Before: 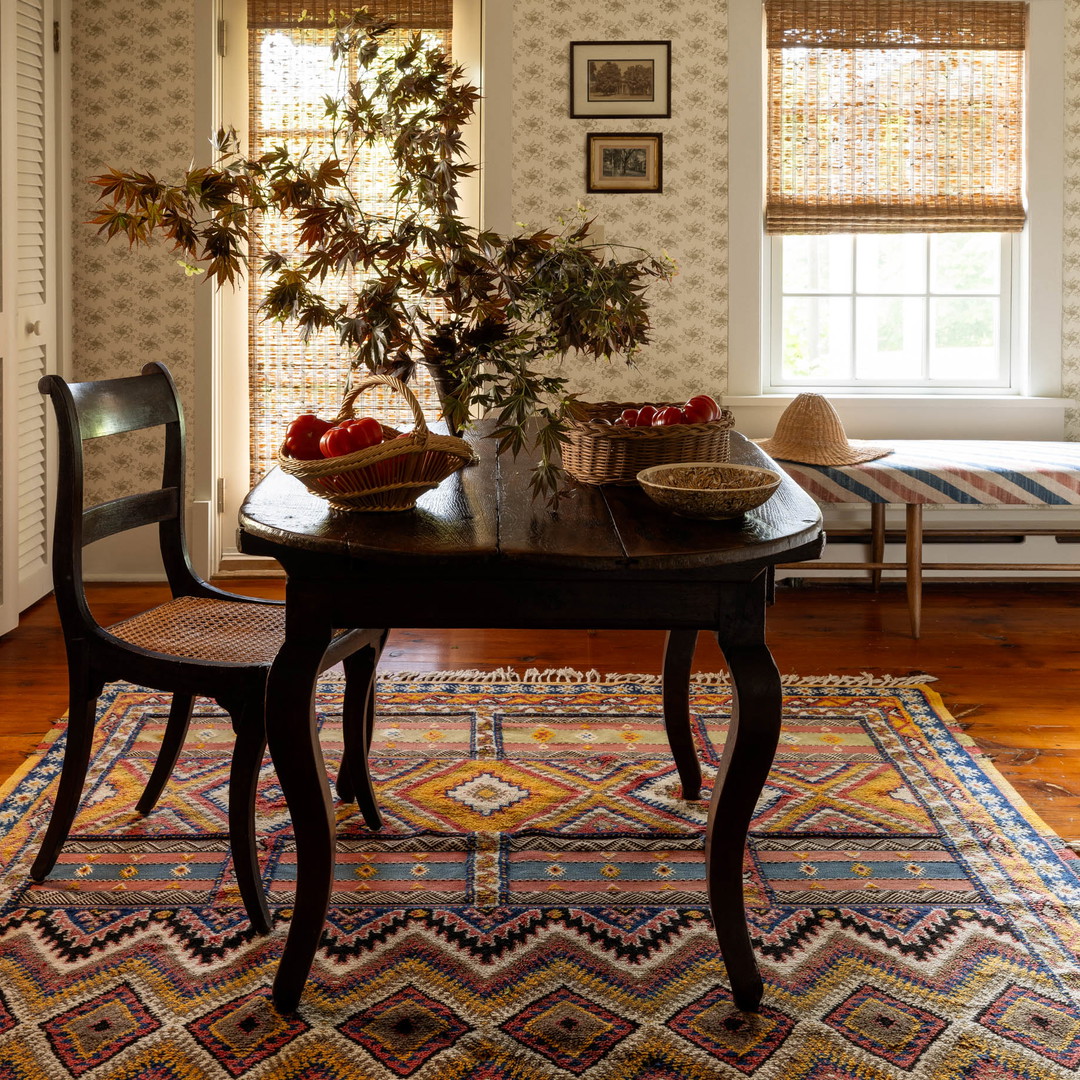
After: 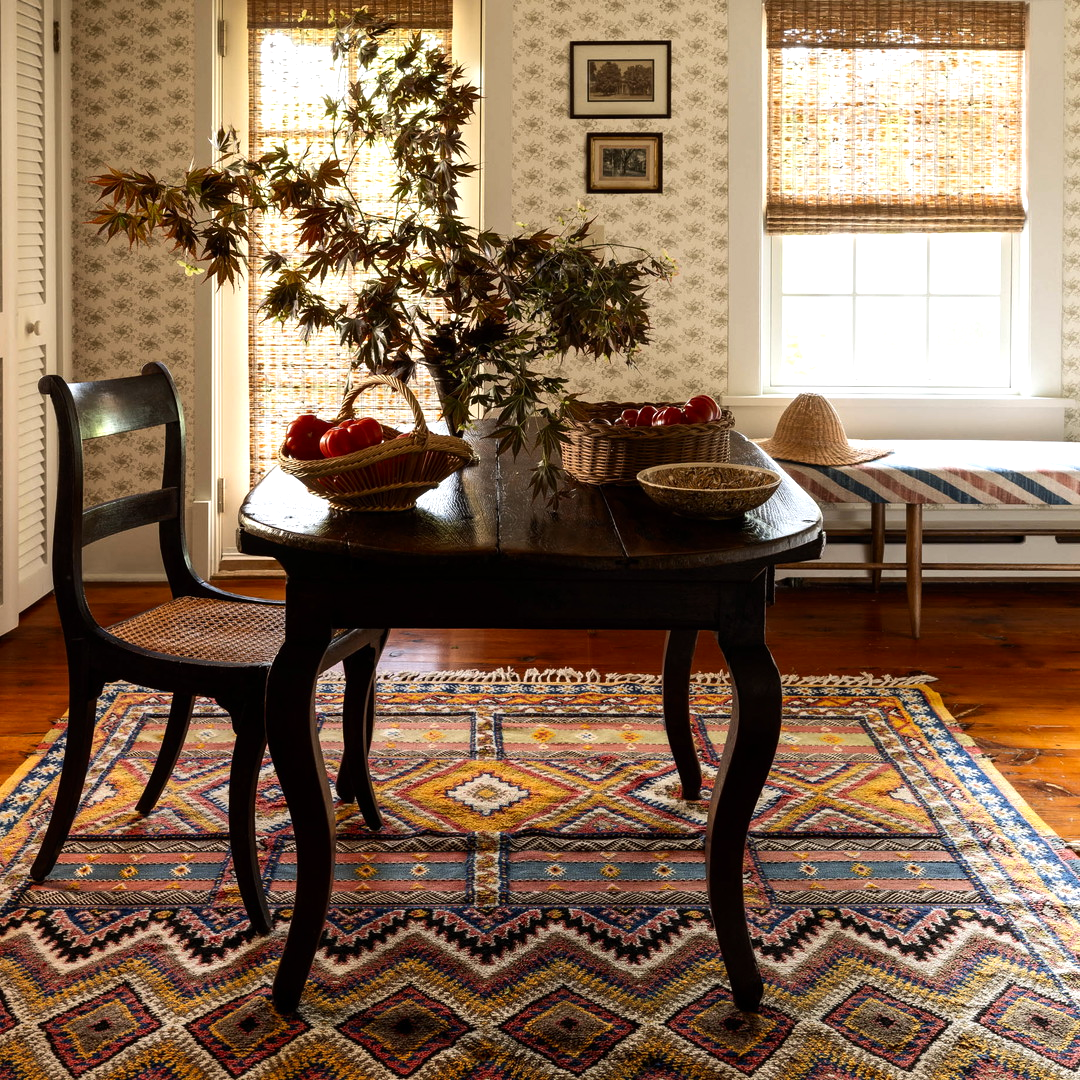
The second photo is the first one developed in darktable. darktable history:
contrast brightness saturation: contrast 0.085, saturation 0.019
tone equalizer: -8 EV -0.383 EV, -7 EV -0.418 EV, -6 EV -0.336 EV, -5 EV -0.216 EV, -3 EV 0.239 EV, -2 EV 0.314 EV, -1 EV 0.409 EV, +0 EV 0.391 EV, edges refinement/feathering 500, mask exposure compensation -1.57 EV, preserve details no
